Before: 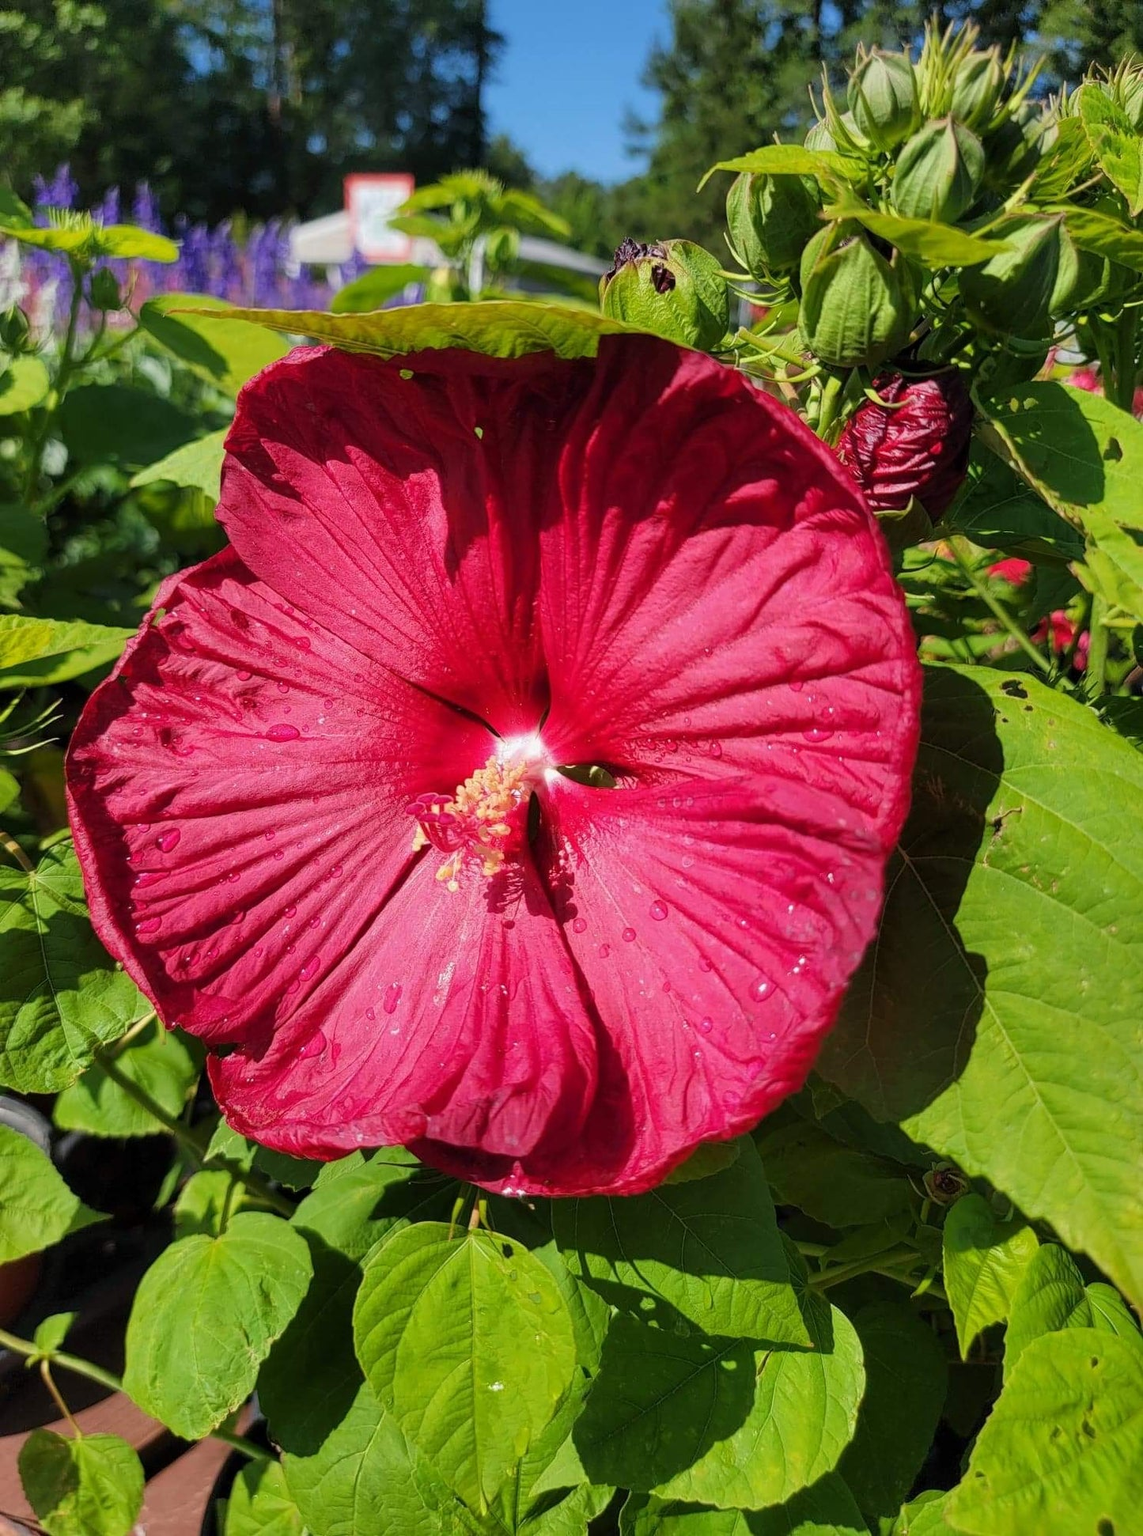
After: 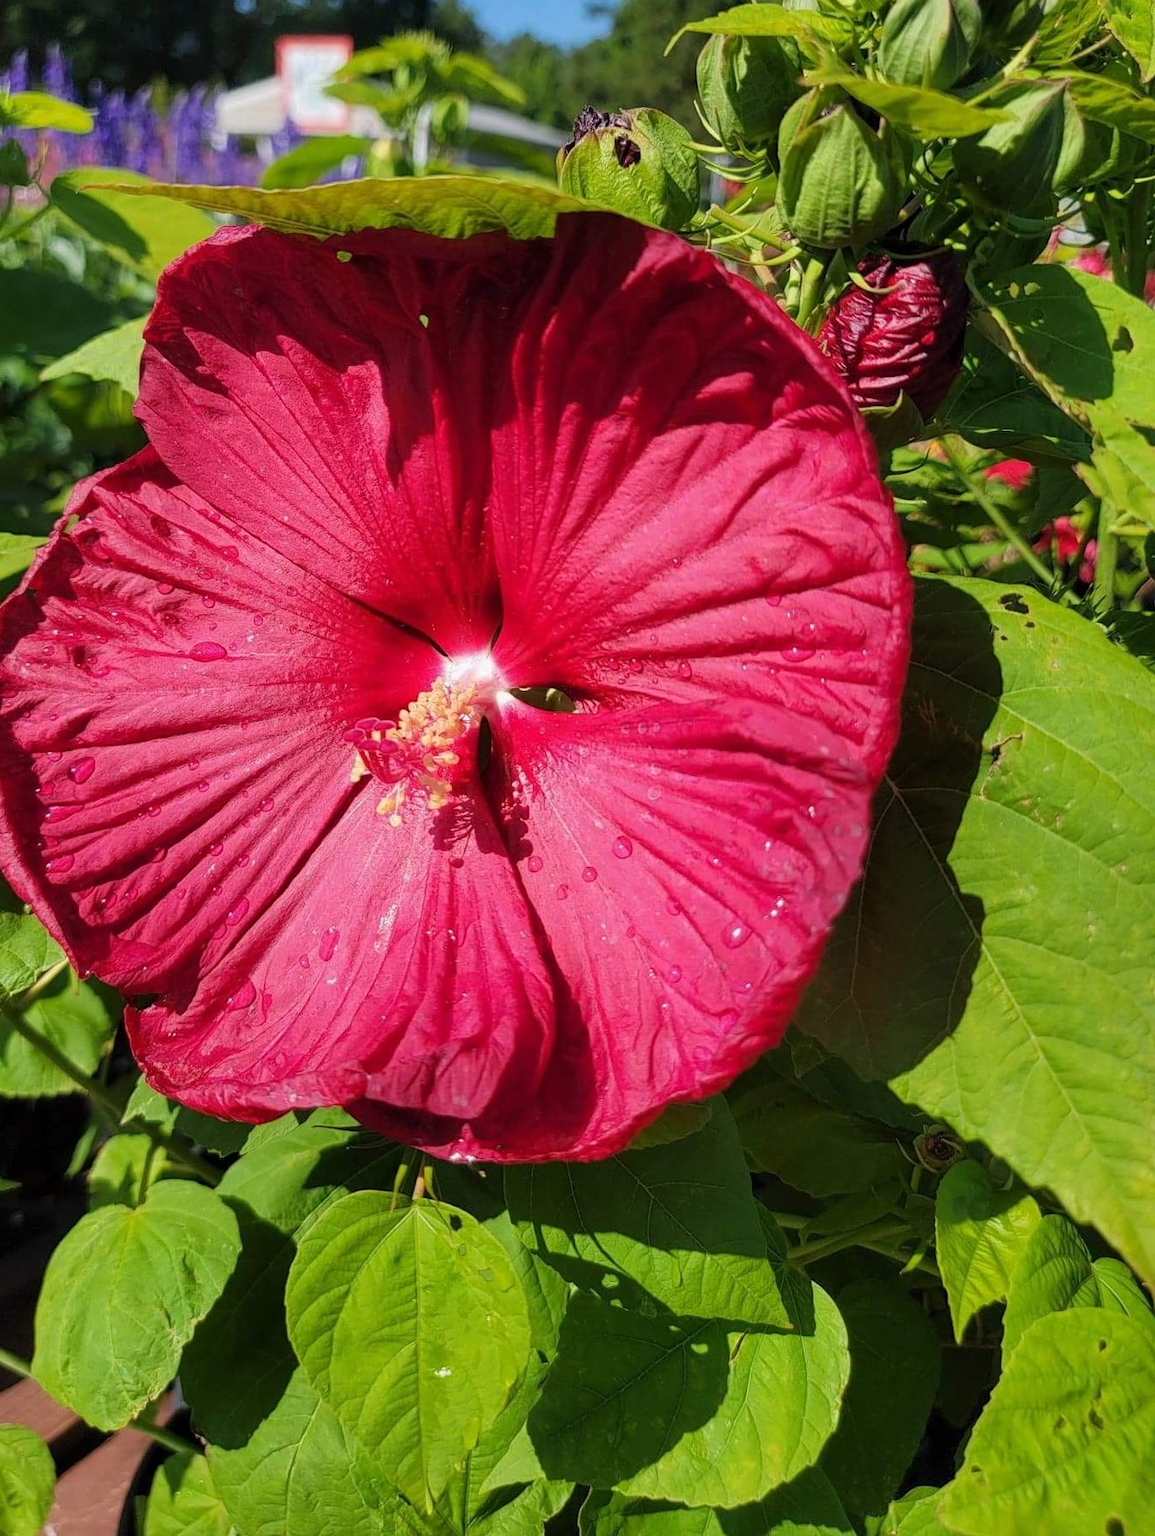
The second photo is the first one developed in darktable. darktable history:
crop and rotate: left 8.262%, top 9.226%
tone equalizer: on, module defaults
